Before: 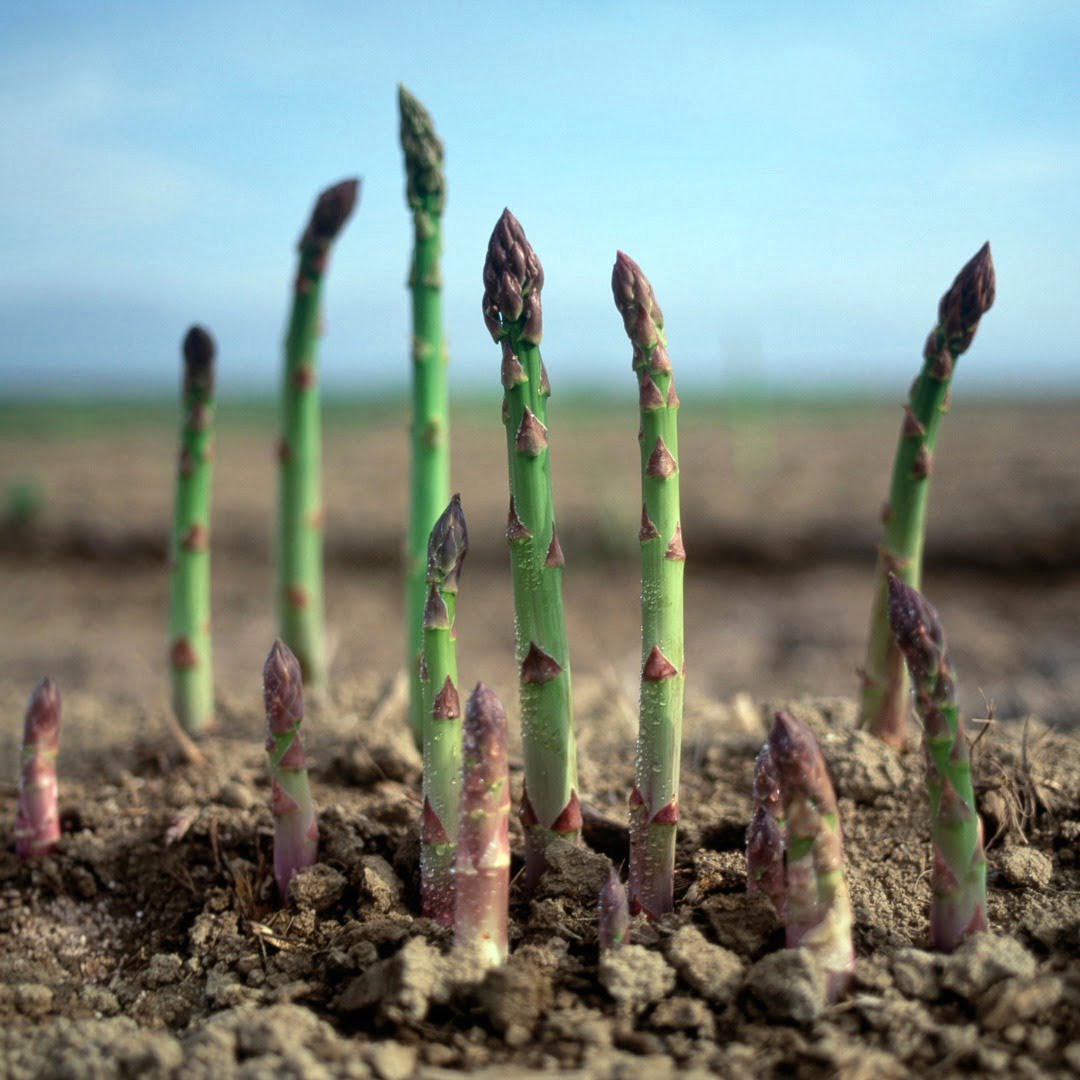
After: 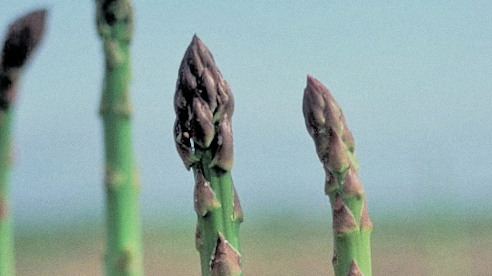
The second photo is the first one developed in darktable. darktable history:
grain: coarseness 0.09 ISO, strength 16.61%
rotate and perspective: rotation -1.17°, automatic cropping off
filmic rgb: black relative exposure -7.15 EV, white relative exposure 5.36 EV, hardness 3.02
sharpen: radius 1, threshold 1
tone equalizer: -7 EV 0.15 EV, -6 EV 0.6 EV, -5 EV 1.15 EV, -4 EV 1.33 EV, -3 EV 1.15 EV, -2 EV 0.6 EV, -1 EV 0.15 EV, mask exposure compensation -0.5 EV
crop: left 28.64%, top 16.832%, right 26.637%, bottom 58.055%
split-toning: shadows › hue 43.2°, shadows › saturation 0, highlights › hue 50.4°, highlights › saturation 1
exposure: black level correction 0.011, compensate highlight preservation false
